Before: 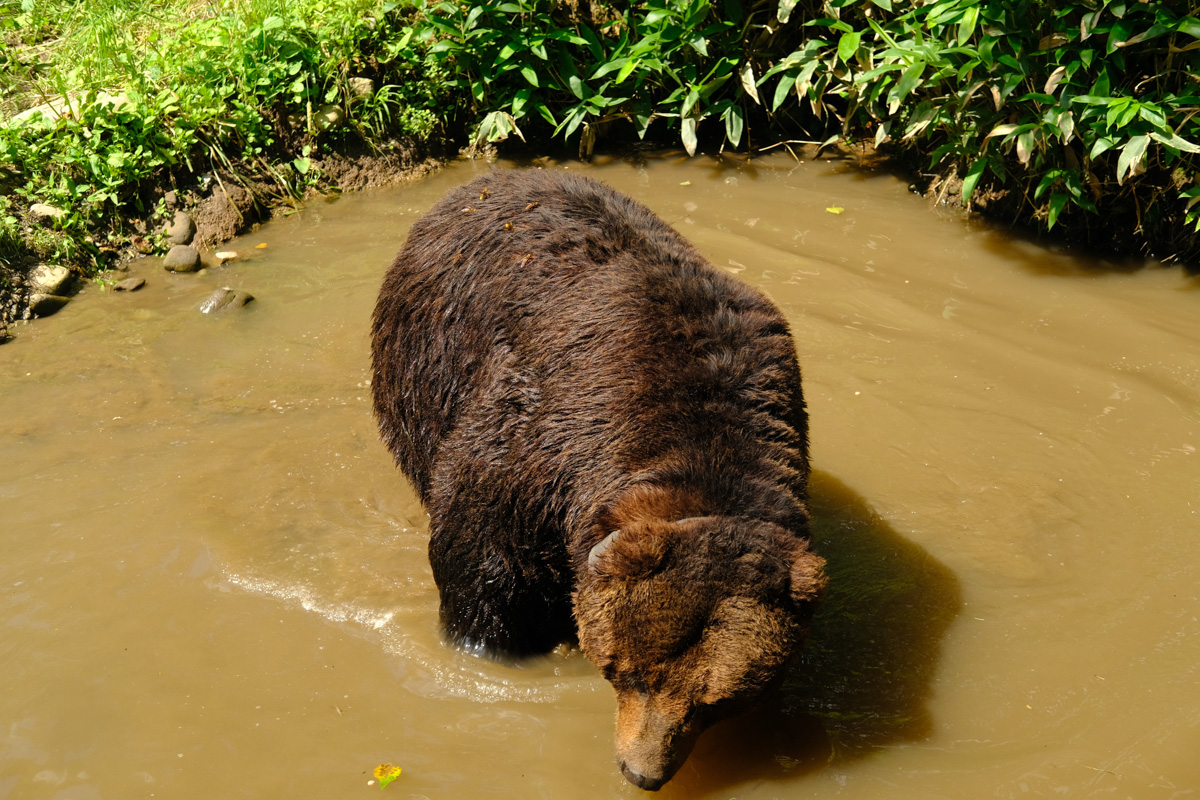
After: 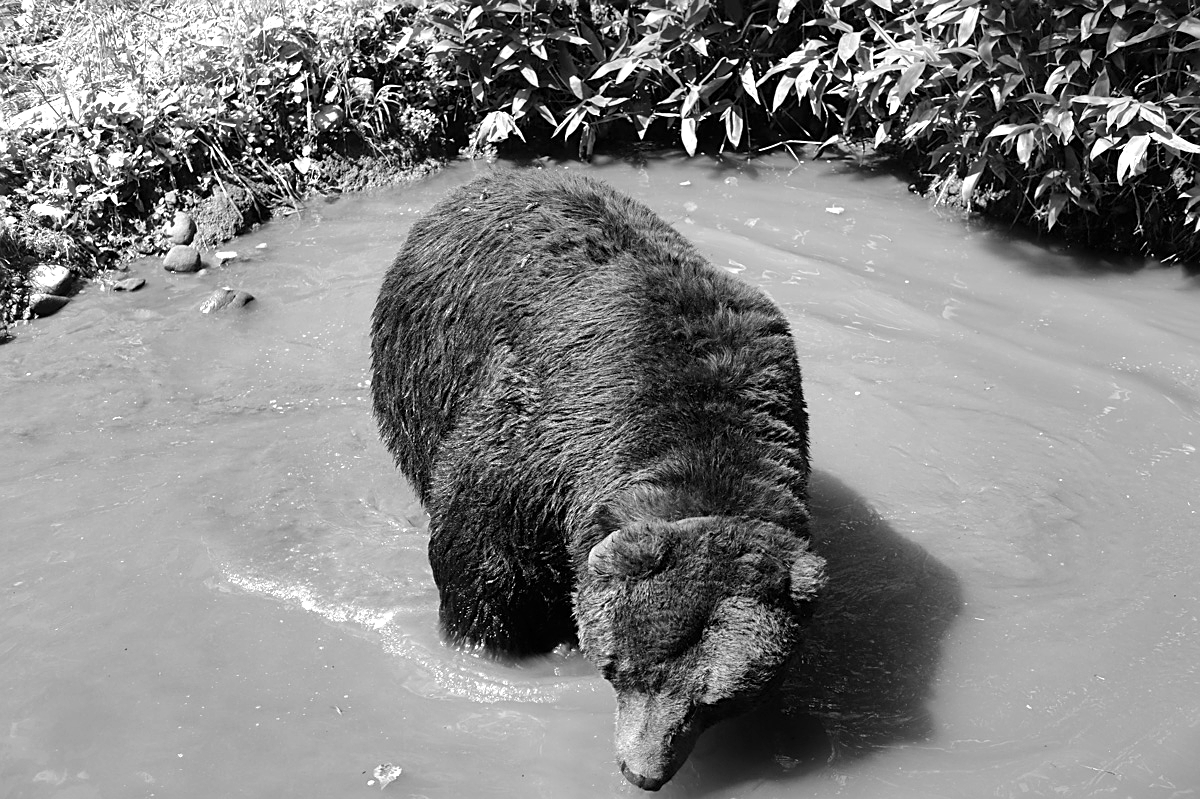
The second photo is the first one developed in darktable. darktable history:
exposure: exposure 0.6 EV, compensate highlight preservation false
sharpen: on, module defaults
monochrome: a -6.99, b 35.61, size 1.4
crop: bottom 0.071%
shadows and highlights: soften with gaussian
